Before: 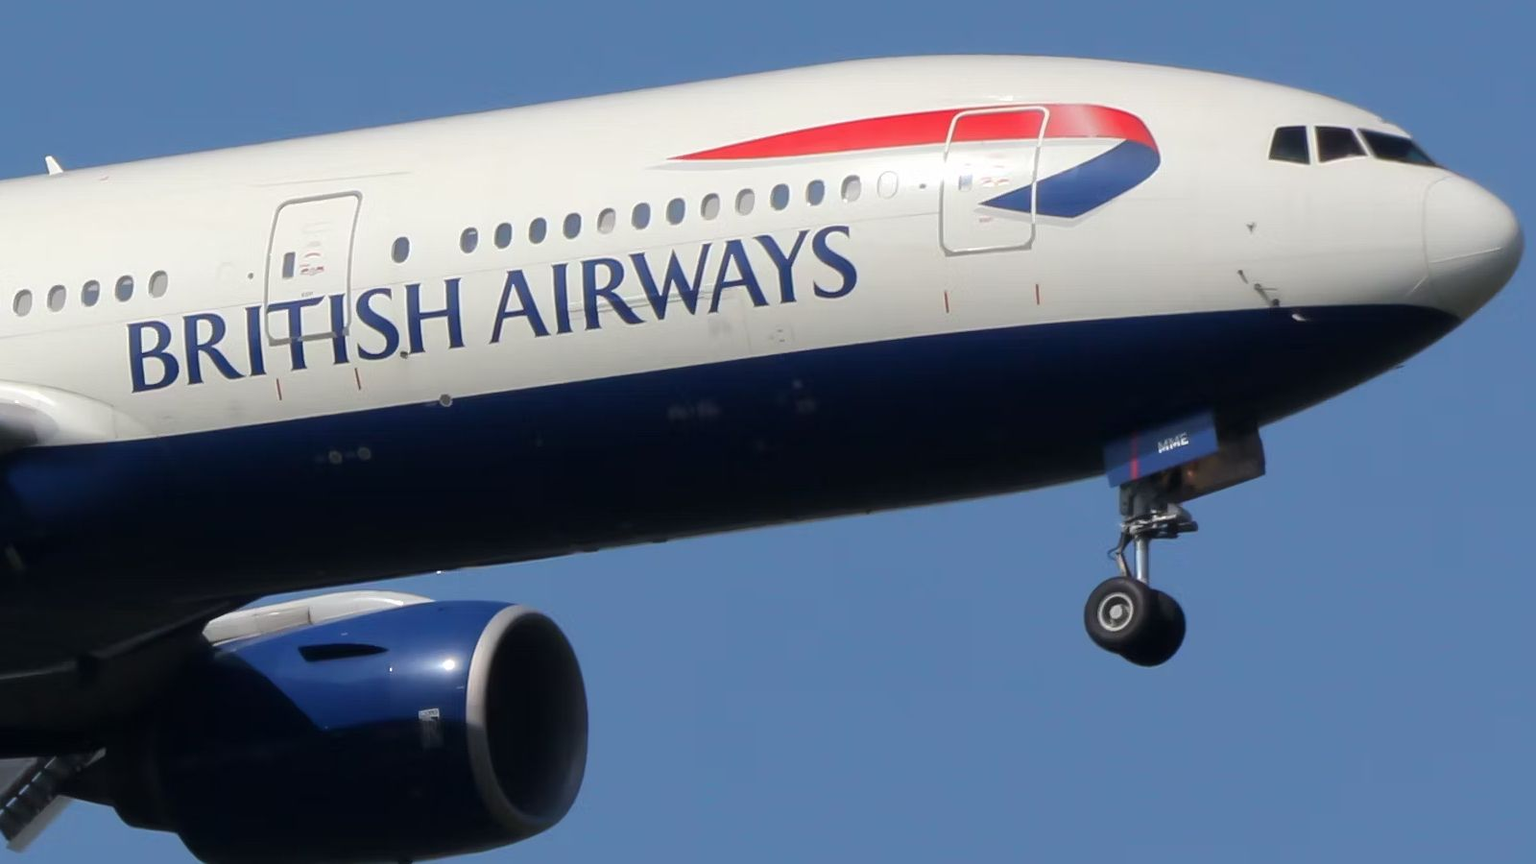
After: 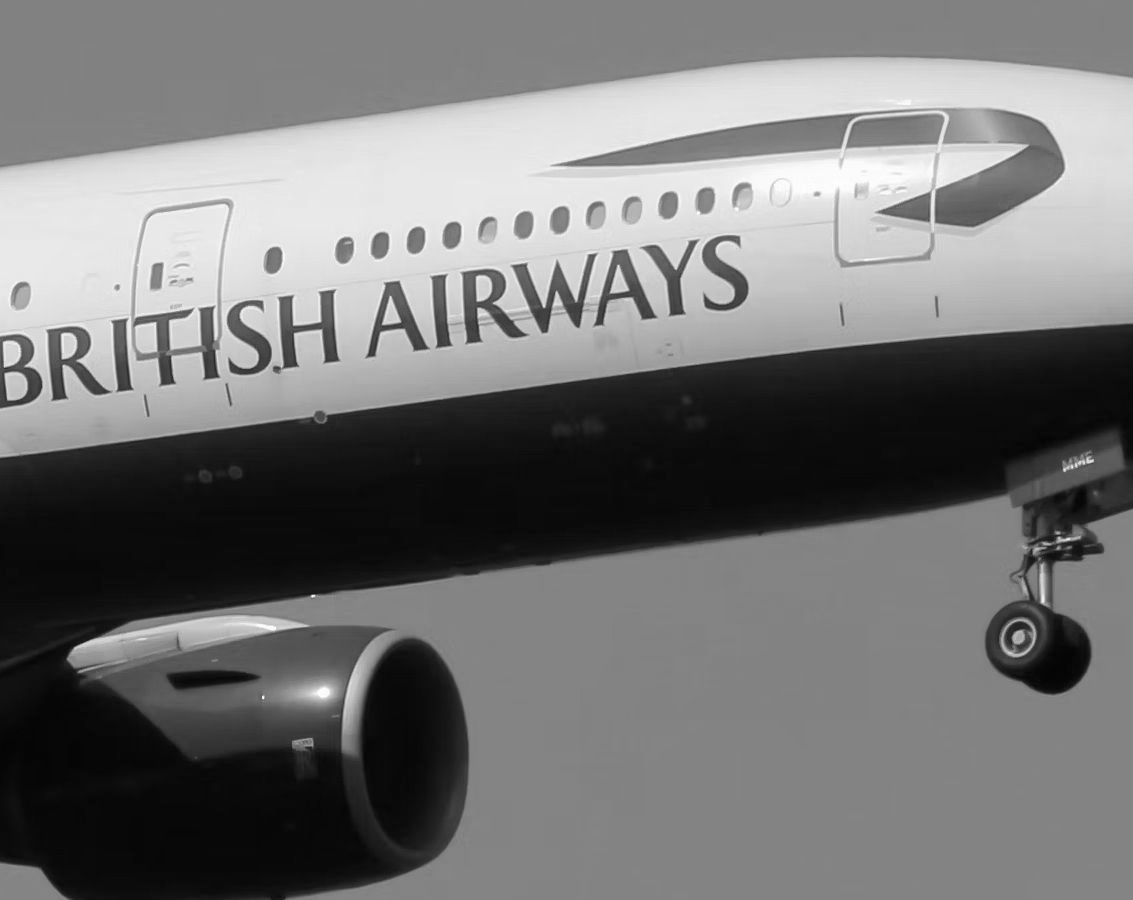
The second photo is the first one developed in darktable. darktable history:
crop and rotate: left 9.002%, right 20.165%
local contrast: highlights 101%, shadows 98%, detail 119%, midtone range 0.2
color calibration: output gray [0.267, 0.423, 0.267, 0], x 0.353, y 0.368, temperature 4706.1 K
